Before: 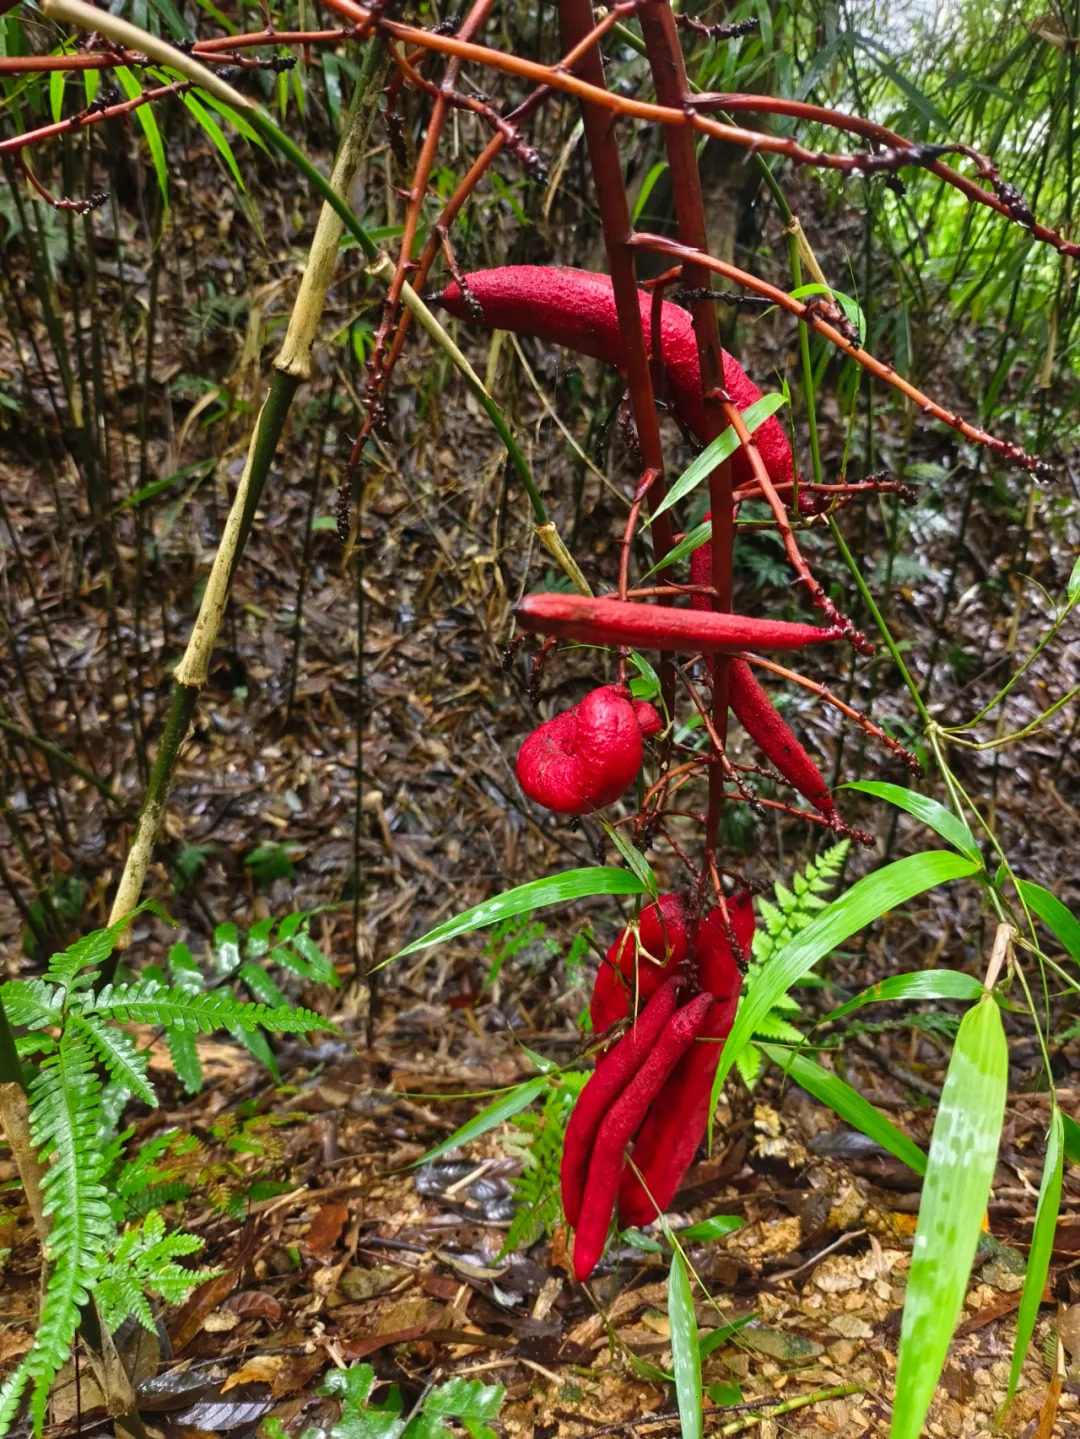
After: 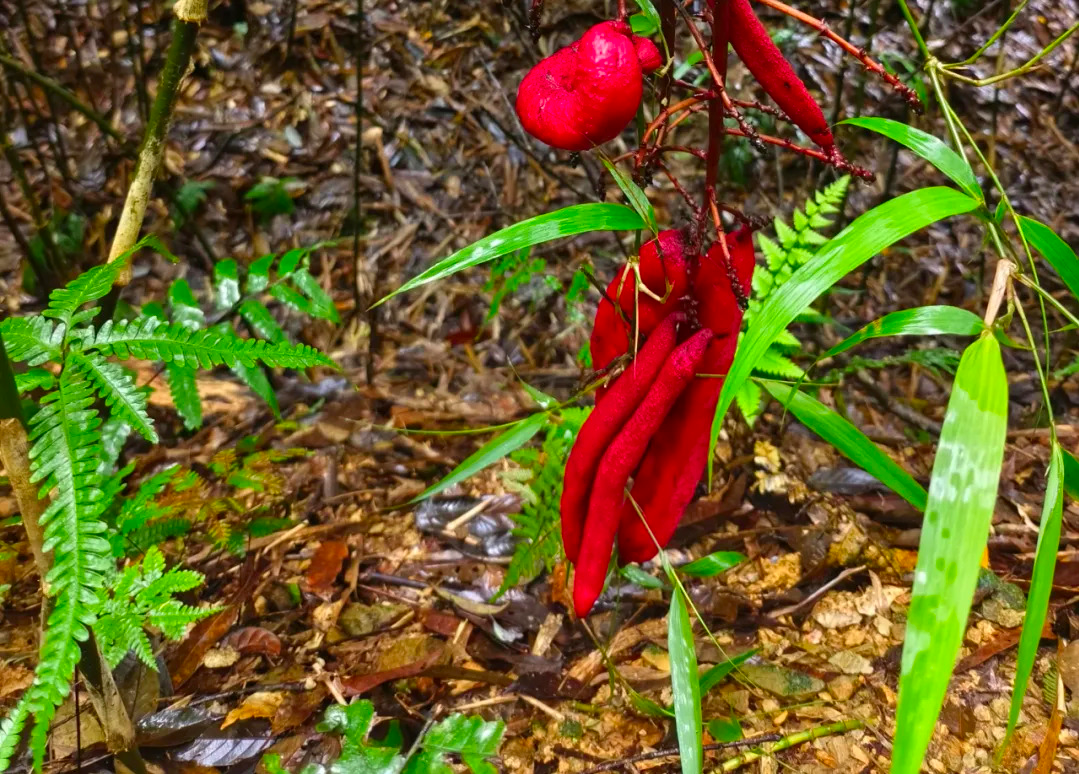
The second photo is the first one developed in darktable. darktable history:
color correction: highlights b* -0.053, saturation 1.3
crop and rotate: top 46.152%, right 0.084%
